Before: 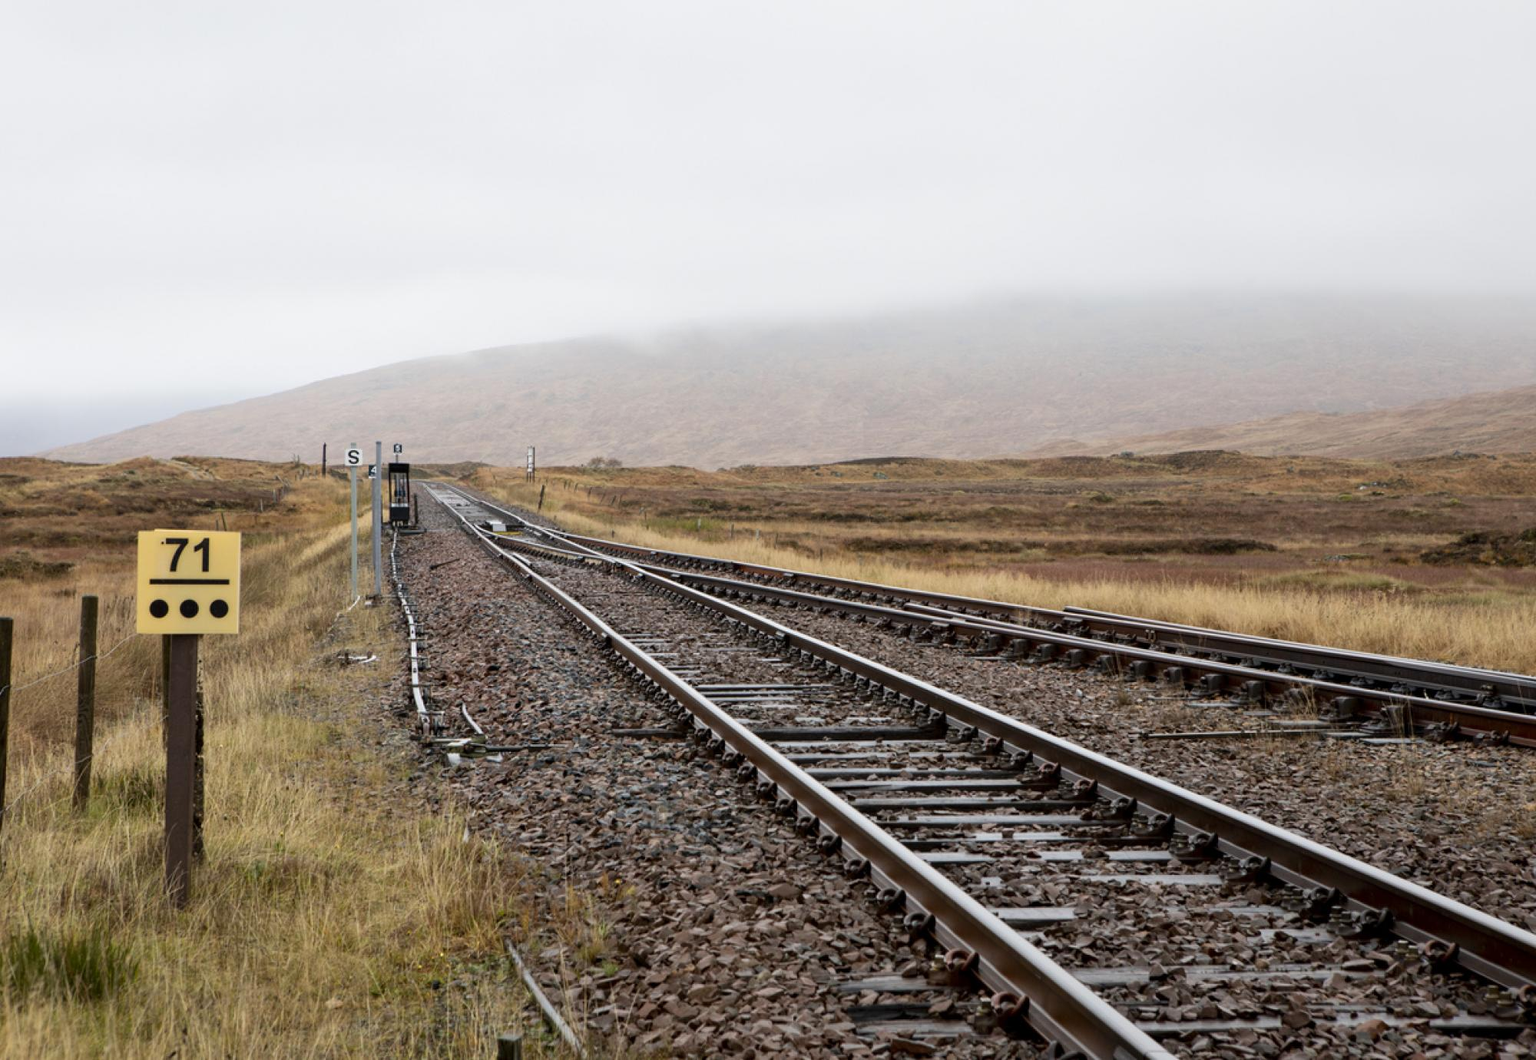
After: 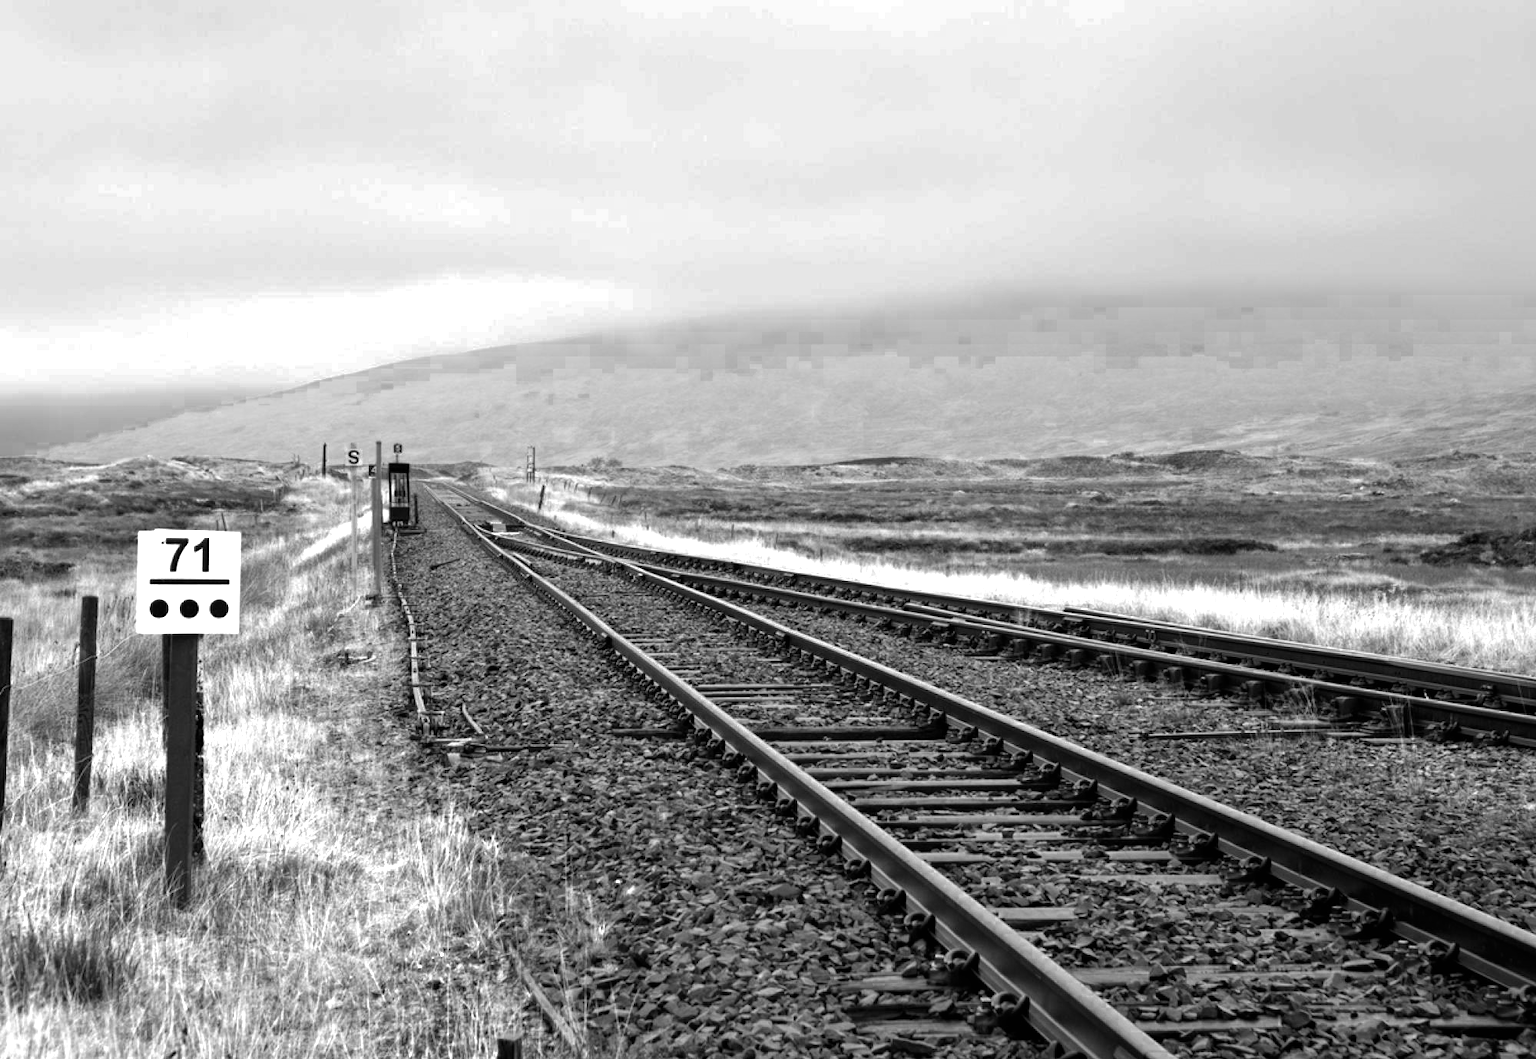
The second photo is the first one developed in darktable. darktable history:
exposure: exposure -0.041 EV, compensate highlight preservation false
color zones: curves: ch0 [(0, 0.554) (0.146, 0.662) (0.293, 0.86) (0.503, 0.774) (0.637, 0.106) (0.74, 0.072) (0.866, 0.488) (0.998, 0.569)]; ch1 [(0, 0) (0.143, 0) (0.286, 0) (0.429, 0) (0.571, 0) (0.714, 0) (0.857, 0)]
velvia: on, module defaults
white balance: red 0.988, blue 1.017
color balance: lift [1, 1.001, 0.999, 1.001], gamma [1, 1.004, 1.007, 0.993], gain [1, 0.991, 0.987, 1.013], contrast 10%, output saturation 120%
